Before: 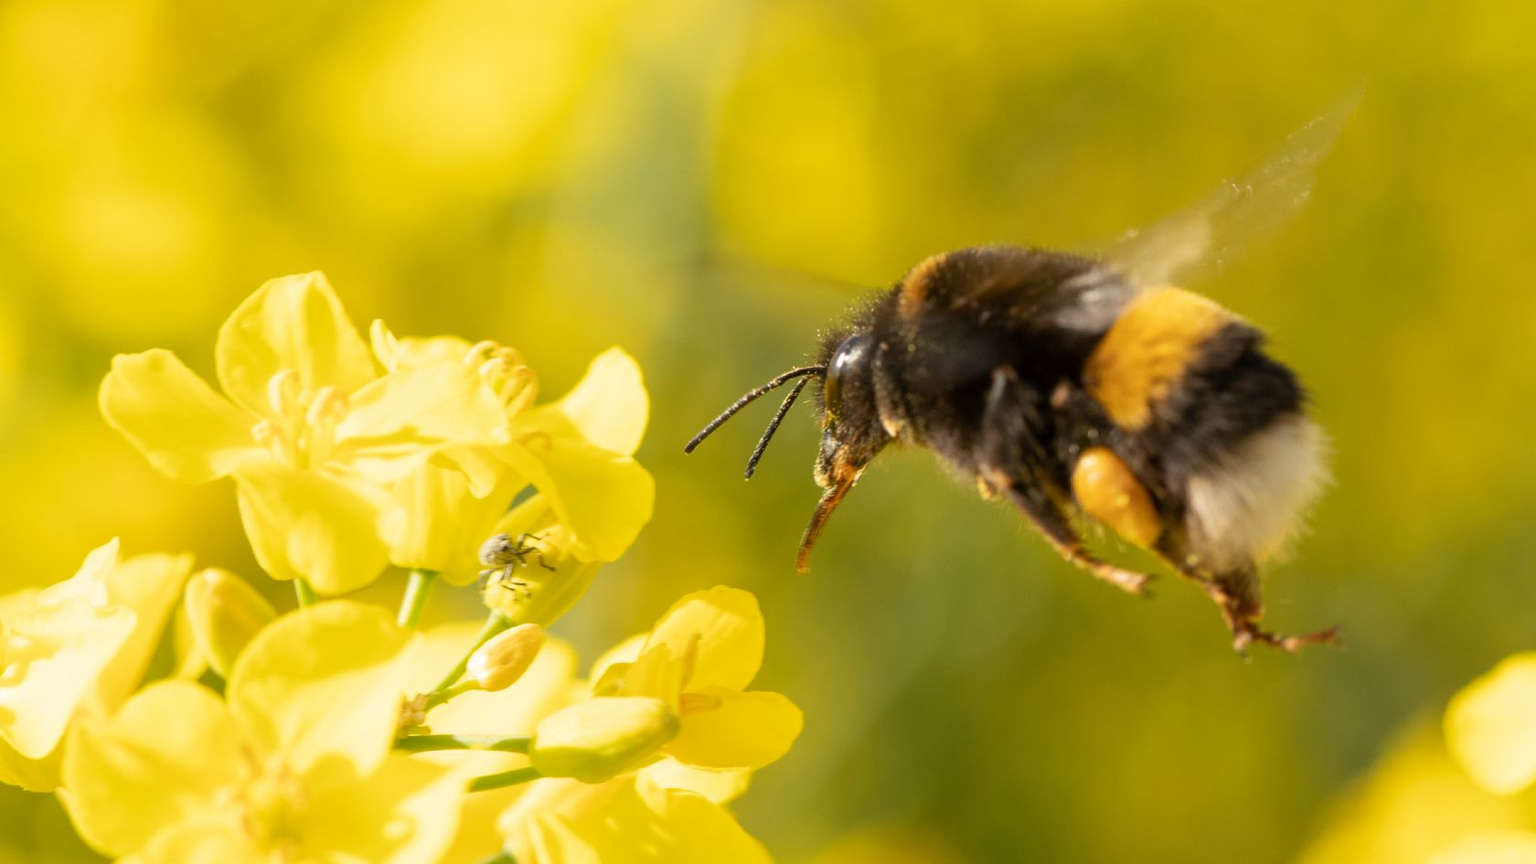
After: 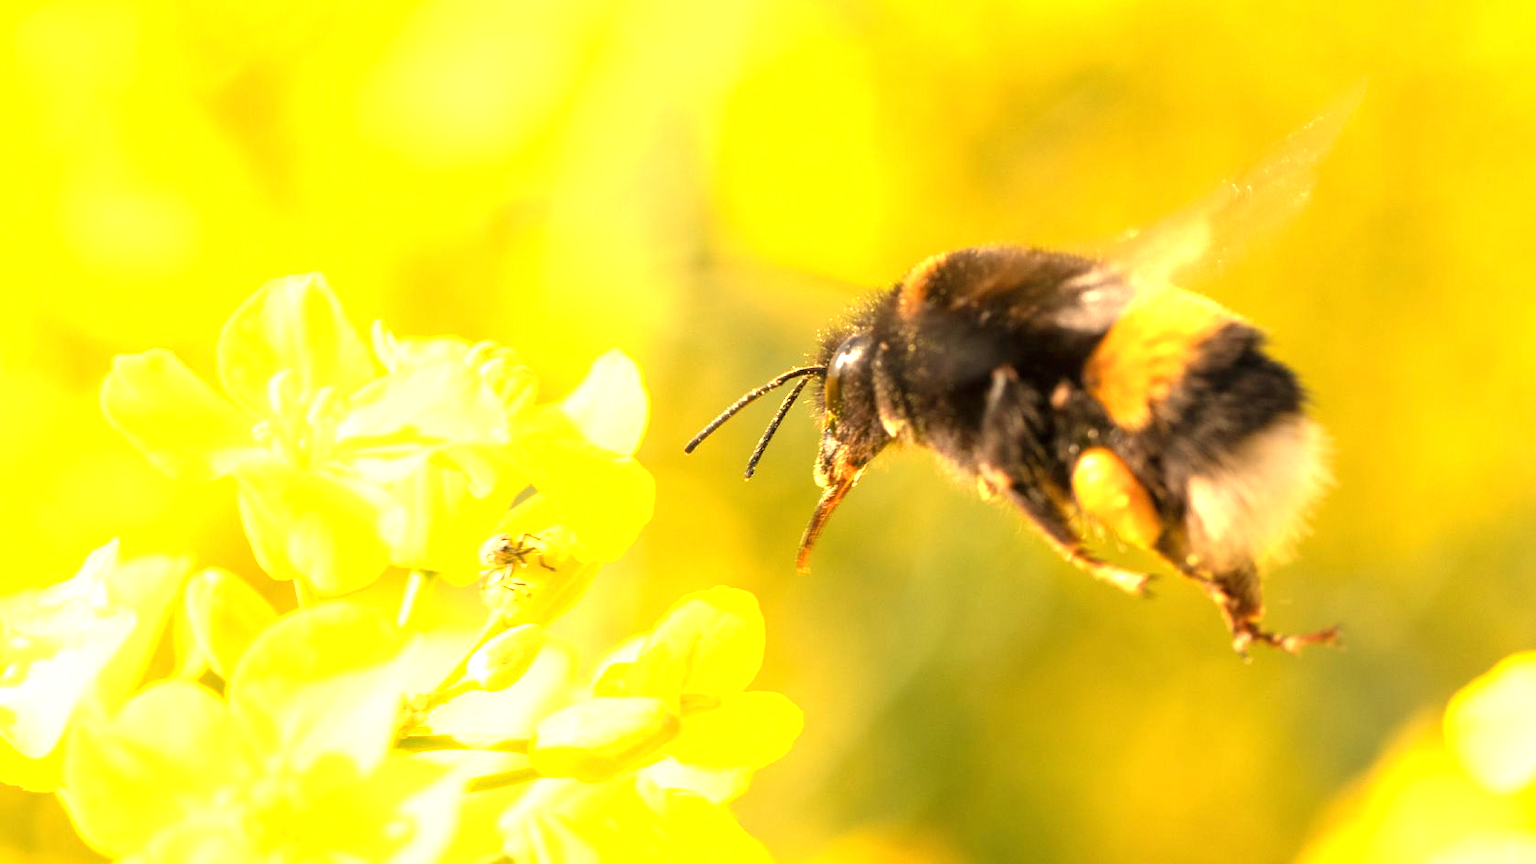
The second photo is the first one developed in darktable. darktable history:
white balance: red 1.123, blue 0.83
exposure: black level correction 0, exposure 1.125 EV, compensate exposure bias true, compensate highlight preservation false
